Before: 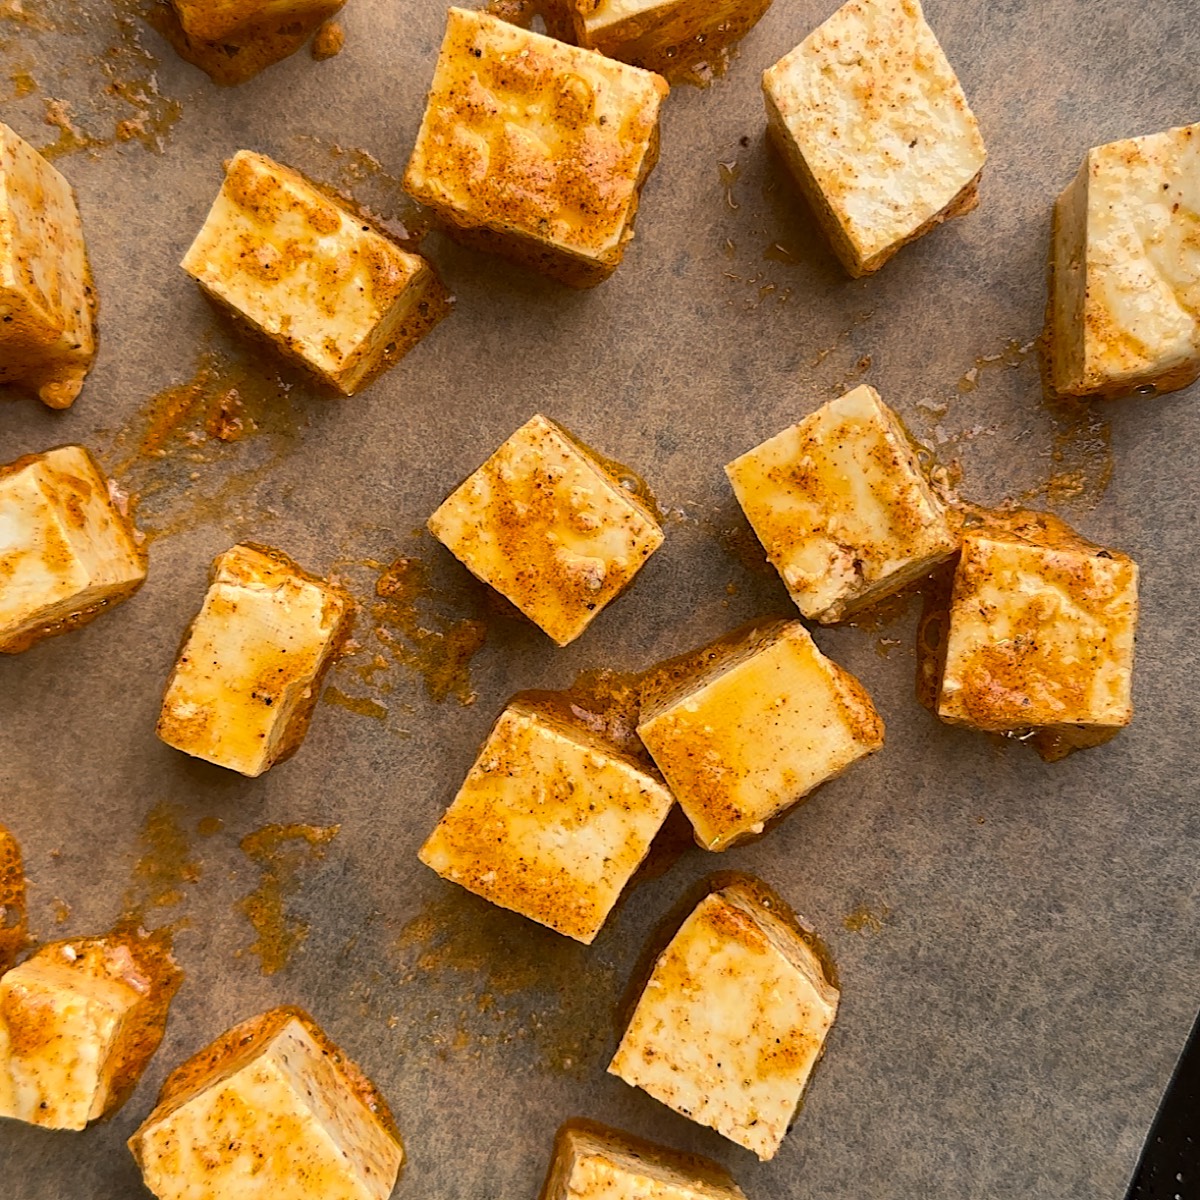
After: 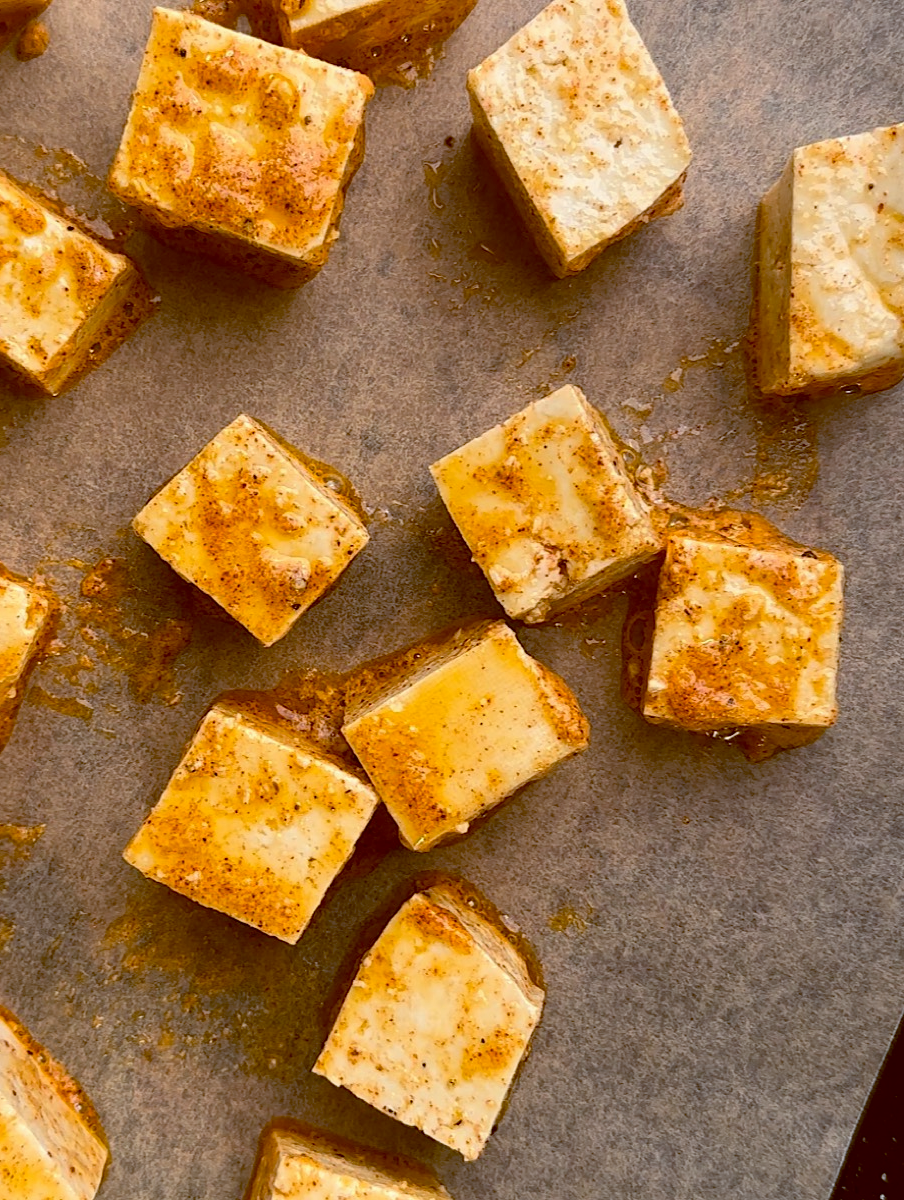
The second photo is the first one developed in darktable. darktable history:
exposure: exposure 0.014 EV, compensate highlight preservation false
color balance: lift [1, 1.015, 1.004, 0.985], gamma [1, 0.958, 0.971, 1.042], gain [1, 0.956, 0.977, 1.044]
crop and rotate: left 24.6%
